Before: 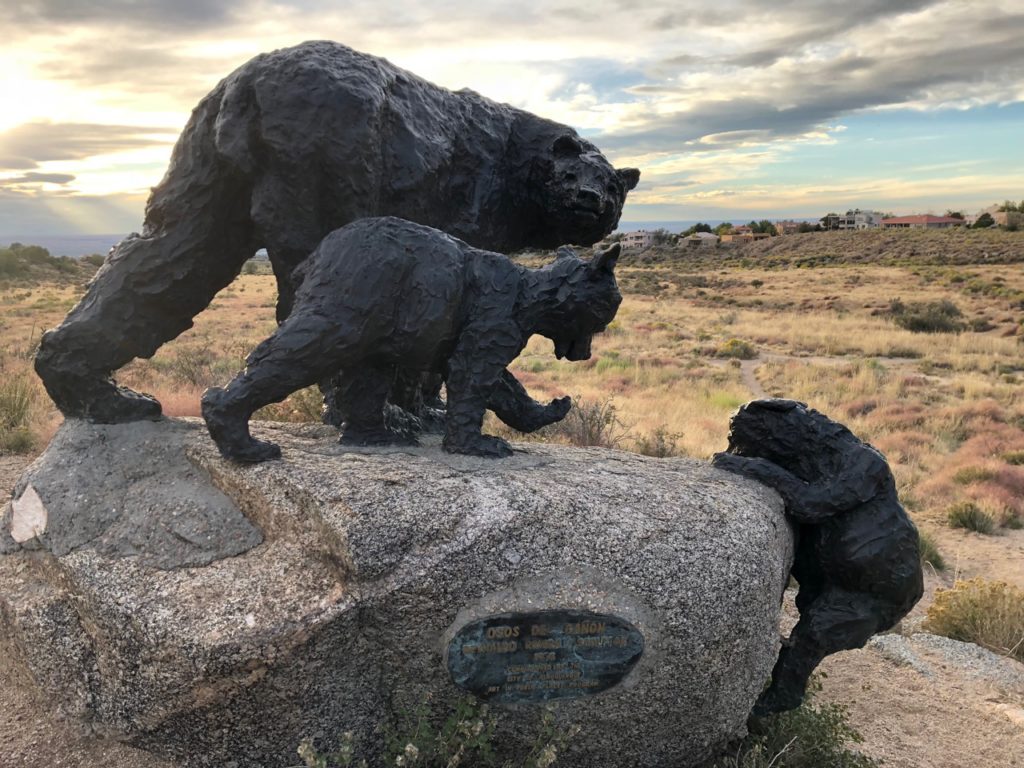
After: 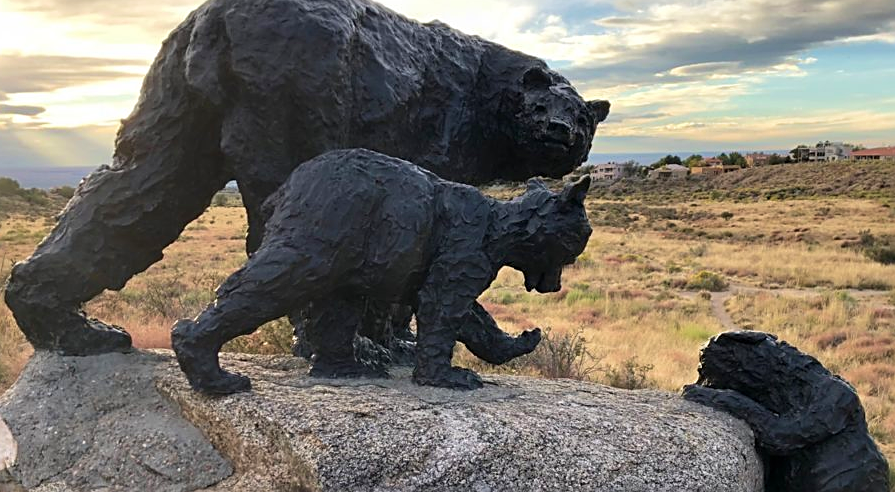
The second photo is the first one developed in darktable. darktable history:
velvia: on, module defaults
crop: left 2.947%, top 8.961%, right 9.617%, bottom 26.878%
sharpen: on, module defaults
